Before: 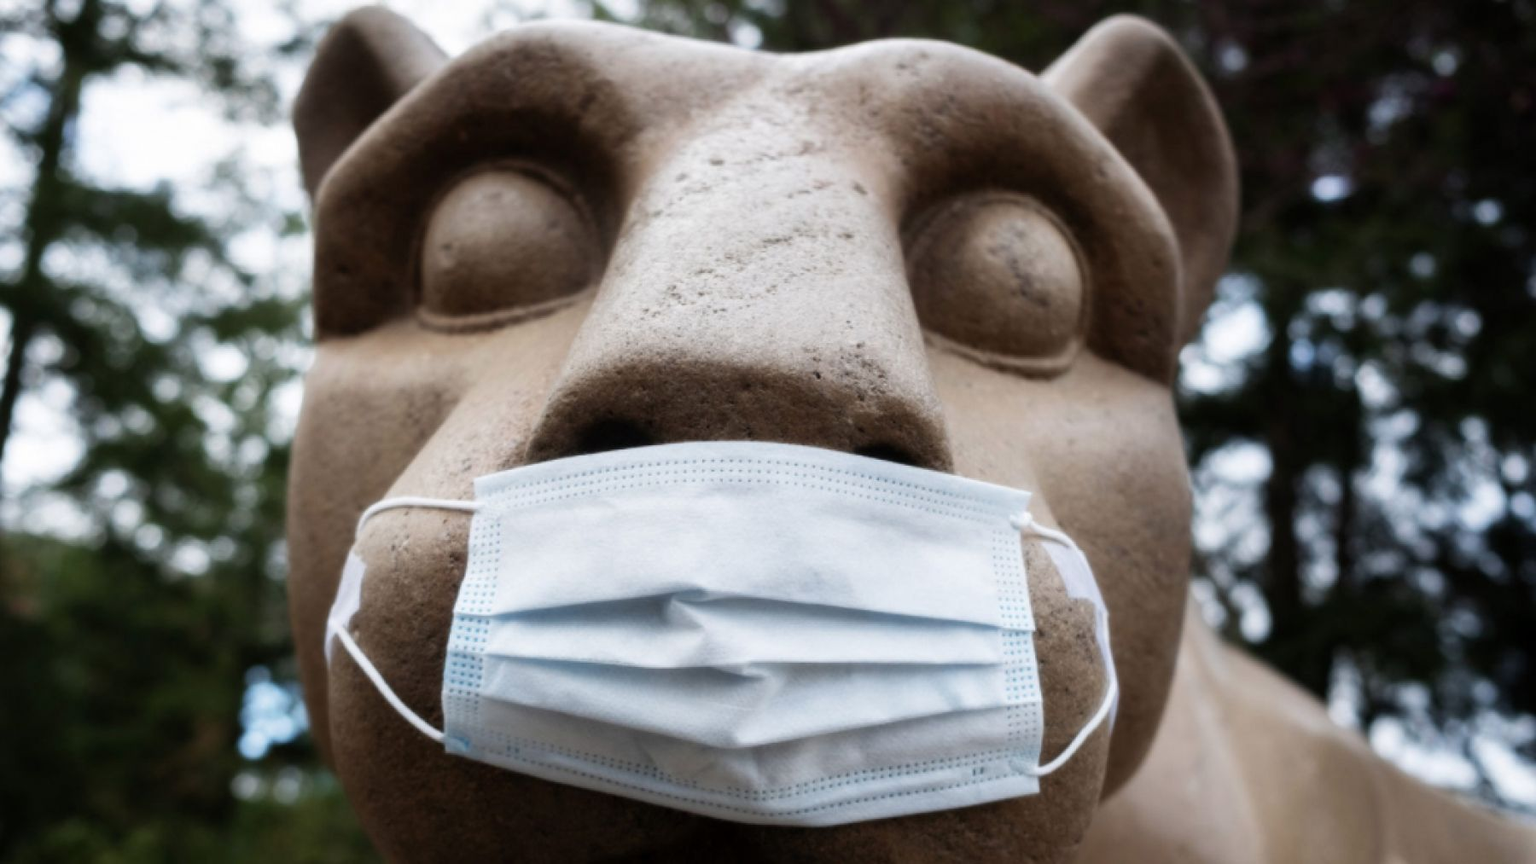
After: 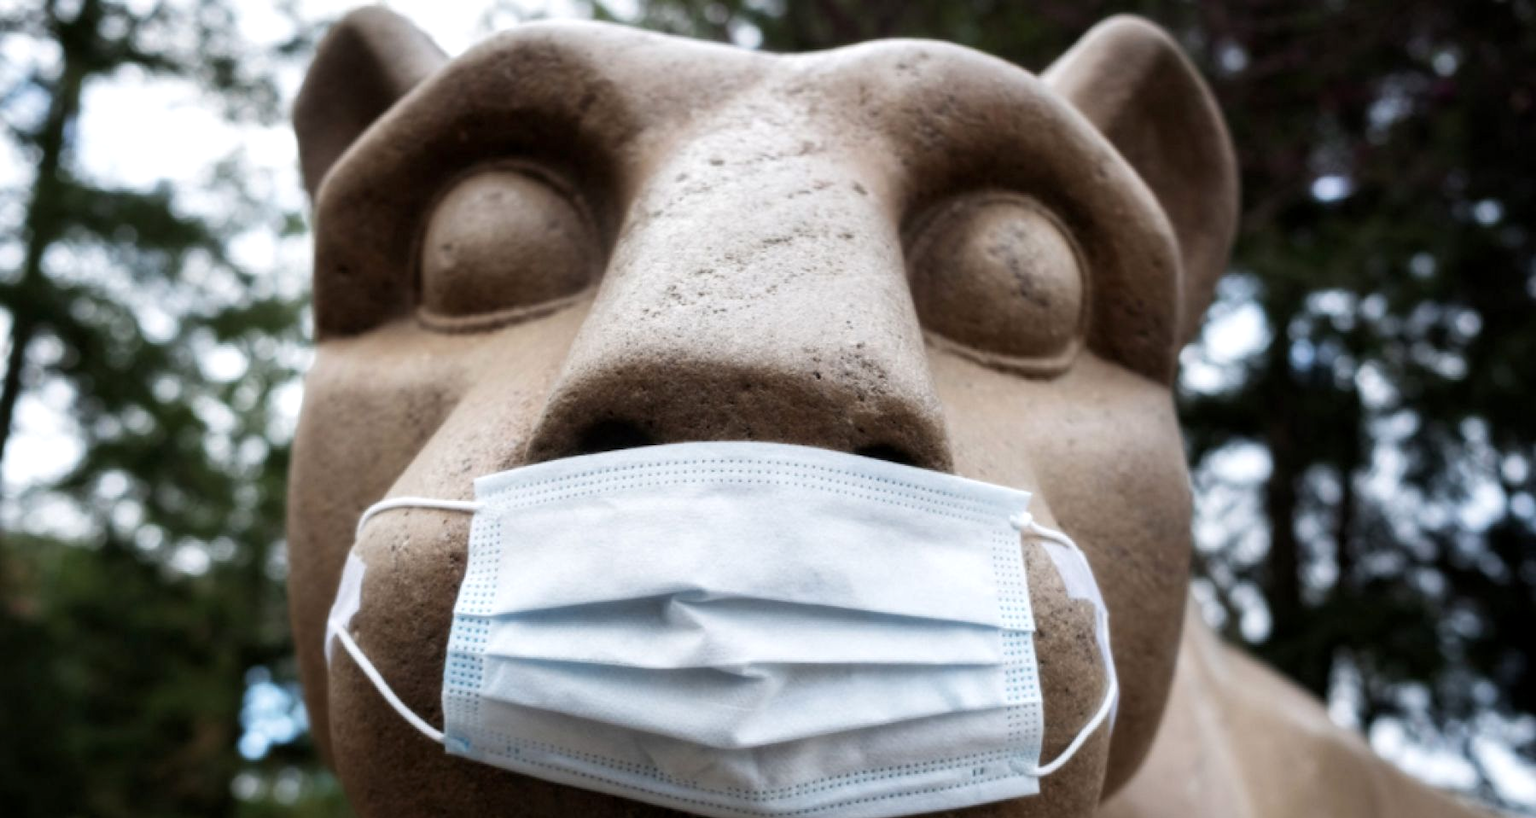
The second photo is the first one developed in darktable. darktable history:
crop and rotate: top 0.012%, bottom 5.276%
local contrast: highlights 100%, shadows 100%, detail 119%, midtone range 0.2
exposure: exposure 0.127 EV, compensate highlight preservation false
